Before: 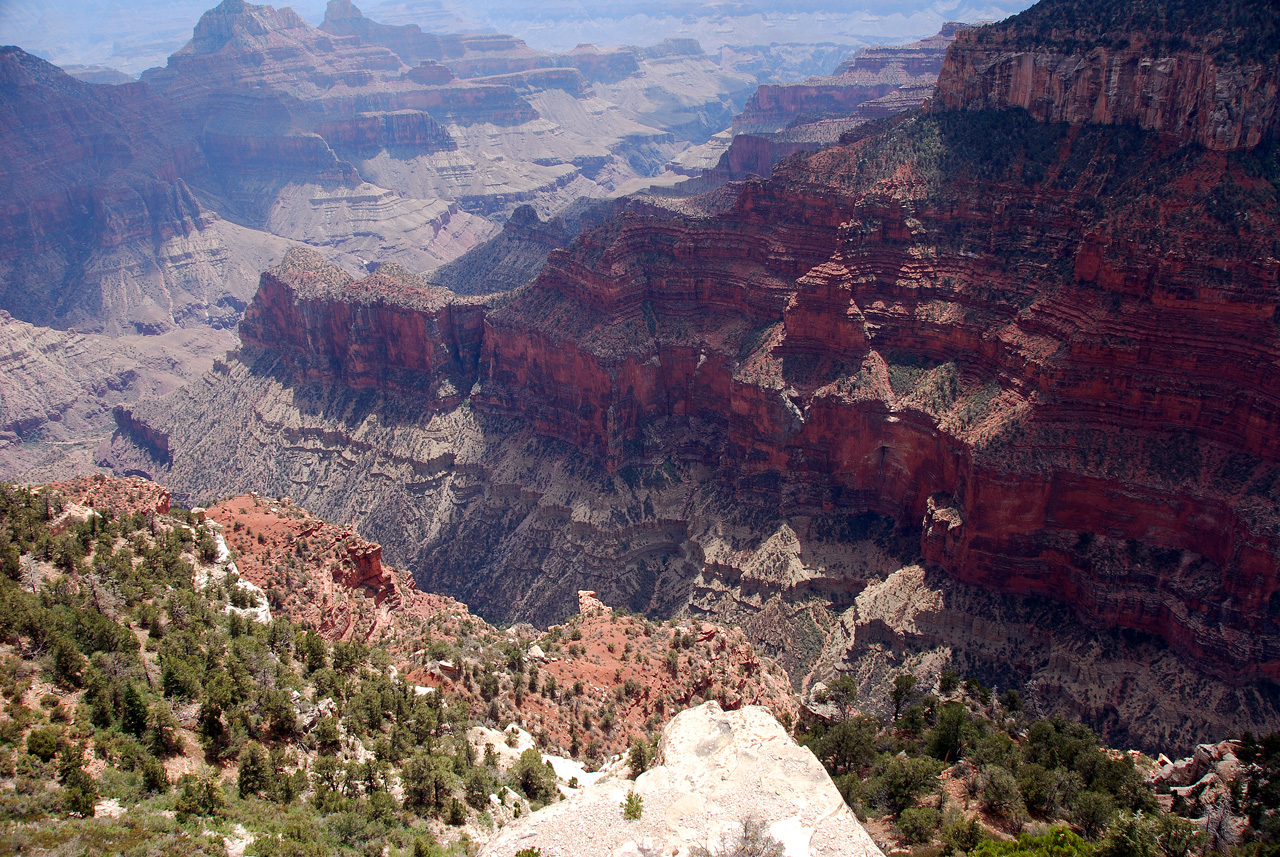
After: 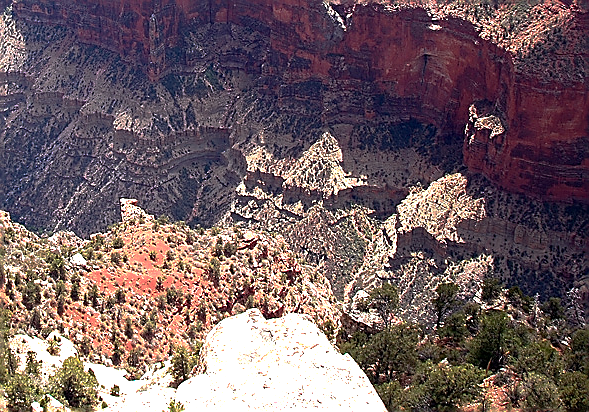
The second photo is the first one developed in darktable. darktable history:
crop: left 35.79%, top 45.828%, right 18.13%, bottom 6.073%
sharpen: radius 1.37, amount 1.261, threshold 0.805
base curve: curves: ch0 [(0, 0) (0.841, 0.609) (1, 1)], preserve colors none
exposure: black level correction 0, exposure 1.106 EV, compensate highlight preservation false
